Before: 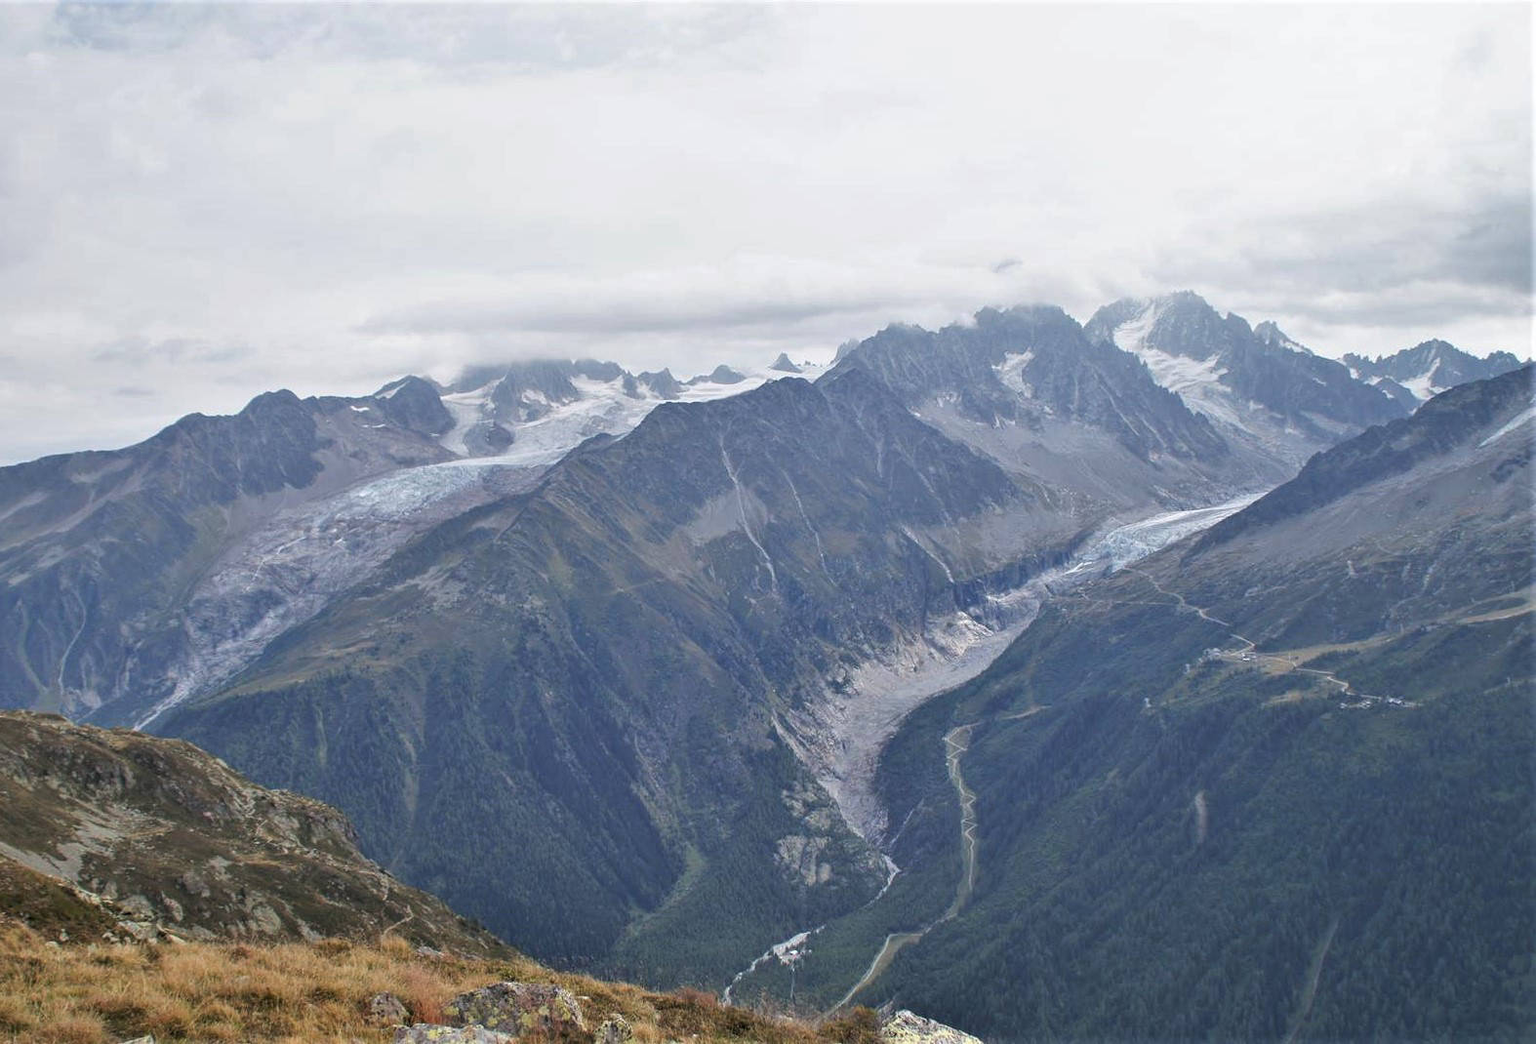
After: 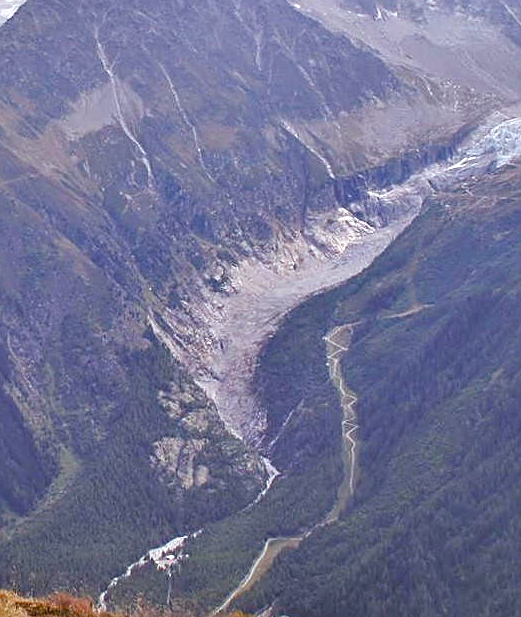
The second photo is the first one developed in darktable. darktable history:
sharpen: on, module defaults
rgb levels: mode RGB, independent channels, levels [[0, 0.474, 1], [0, 0.5, 1], [0, 0.5, 1]]
crop: left 40.878%, top 39.176%, right 25.993%, bottom 3.081%
color balance rgb: perceptual saturation grading › global saturation 25%, perceptual saturation grading › highlights -50%, perceptual saturation grading › shadows 30%, perceptual brilliance grading › global brilliance 12%, global vibrance 20%
